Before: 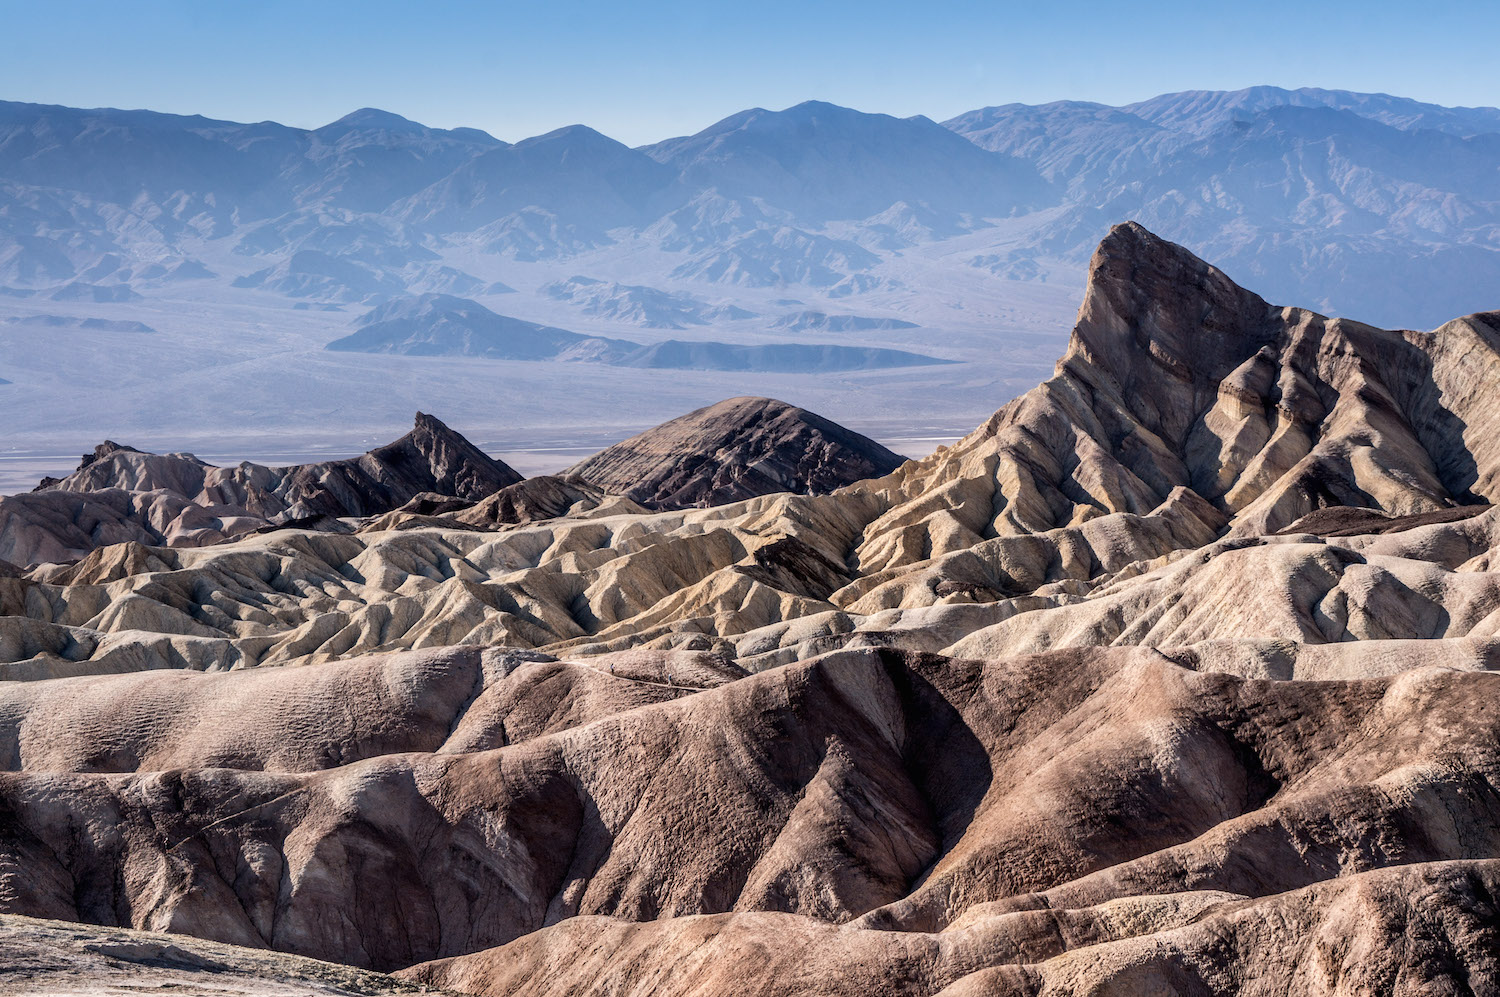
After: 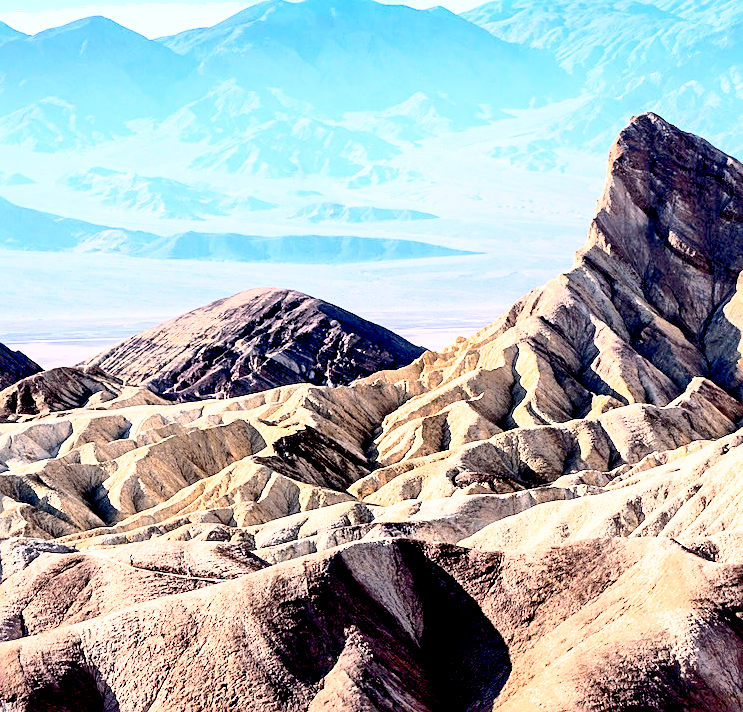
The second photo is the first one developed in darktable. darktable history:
sharpen: on, module defaults
crop: left 32.075%, top 10.976%, right 18.355%, bottom 17.596%
exposure: black level correction 0.012, exposure 0.7 EV, compensate exposure bias true, compensate highlight preservation false
shadows and highlights: on, module defaults
contrast brightness saturation: contrast 0.24, brightness 0.09
base curve: curves: ch0 [(0, 0) (0.032, 0.037) (0.105, 0.228) (0.435, 0.76) (0.856, 0.983) (1, 1)]
